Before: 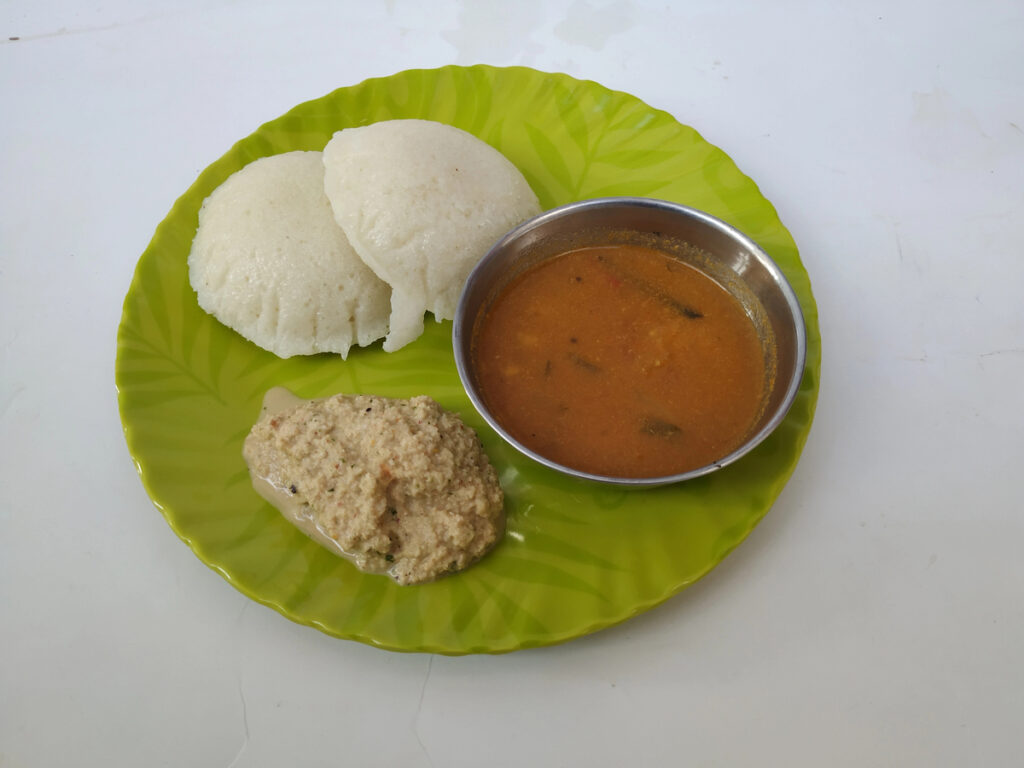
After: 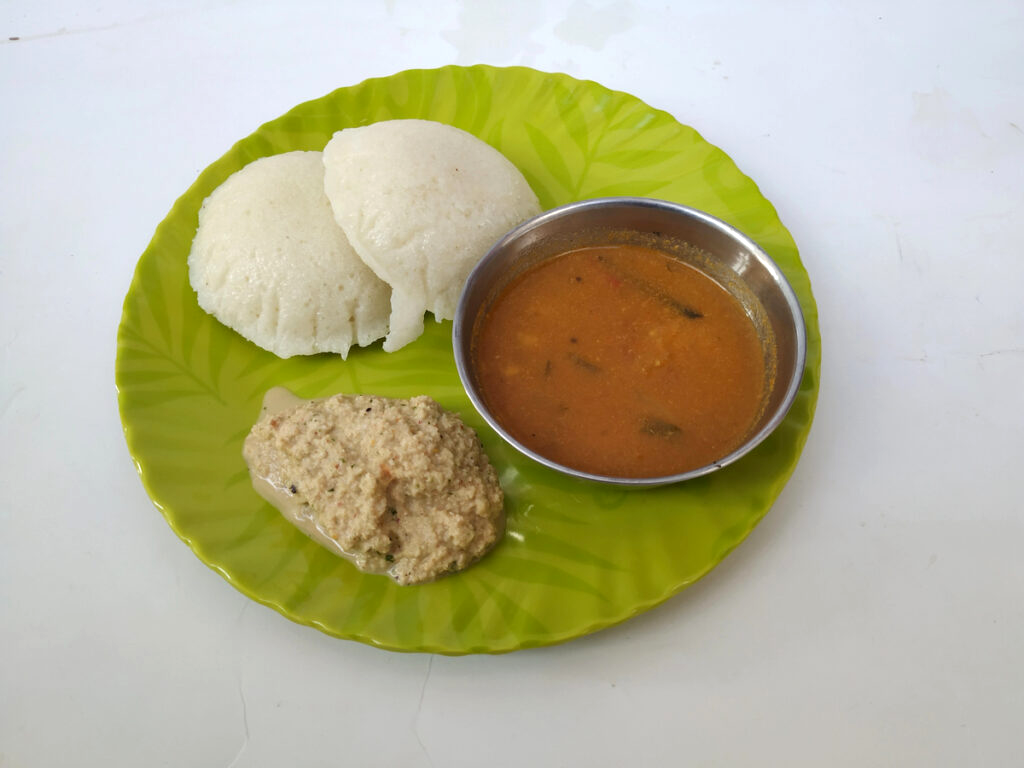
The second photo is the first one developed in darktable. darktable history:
exposure: black level correction 0.001, exposure 0.3 EV, compensate highlight preservation false
